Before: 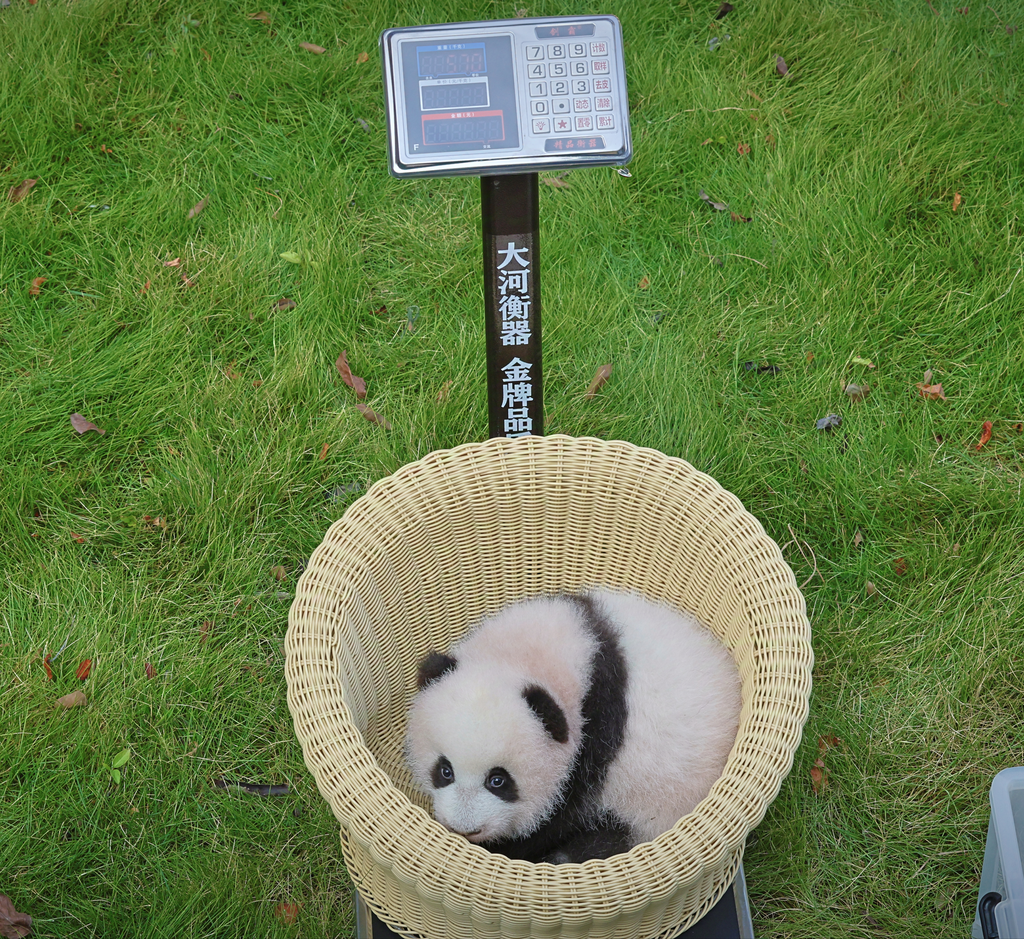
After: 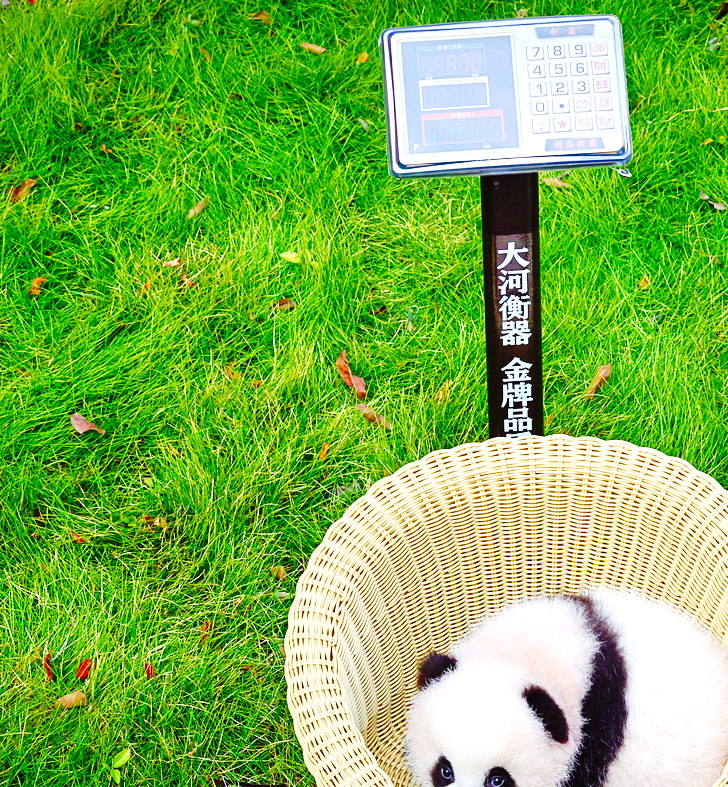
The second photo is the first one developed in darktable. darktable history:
crop: right 28.879%, bottom 16.177%
tone equalizer: -8 EV -0.398 EV, -7 EV -0.394 EV, -6 EV -0.358 EV, -5 EV -0.198 EV, -3 EV 0.255 EV, -2 EV 0.355 EV, -1 EV 0.392 EV, +0 EV 0.428 EV, smoothing diameter 24.94%, edges refinement/feathering 12.54, preserve details guided filter
tone curve: curves: ch0 [(0, 0) (0.003, 0.008) (0.011, 0.008) (0.025, 0.011) (0.044, 0.017) (0.069, 0.029) (0.1, 0.045) (0.136, 0.067) (0.177, 0.103) (0.224, 0.151) (0.277, 0.21) (0.335, 0.285) (0.399, 0.37) (0.468, 0.462) (0.543, 0.568) (0.623, 0.679) (0.709, 0.79) (0.801, 0.876) (0.898, 0.936) (1, 1)], preserve colors none
base curve: curves: ch0 [(0, 0) (0.073, 0.04) (0.157, 0.139) (0.492, 0.492) (0.758, 0.758) (1, 1)], preserve colors none
exposure: black level correction 0.001, exposure 0.499 EV, compensate highlight preservation false
color balance rgb: shadows lift › luminance 0.704%, shadows lift › chroma 6.934%, shadows lift › hue 300.82°, power › hue 71.39°, perceptual saturation grading › global saturation 24.248%, perceptual saturation grading › highlights -24.677%, perceptual saturation grading › mid-tones 24.458%, perceptual saturation grading › shadows 40.722%, global vibrance 20.992%
